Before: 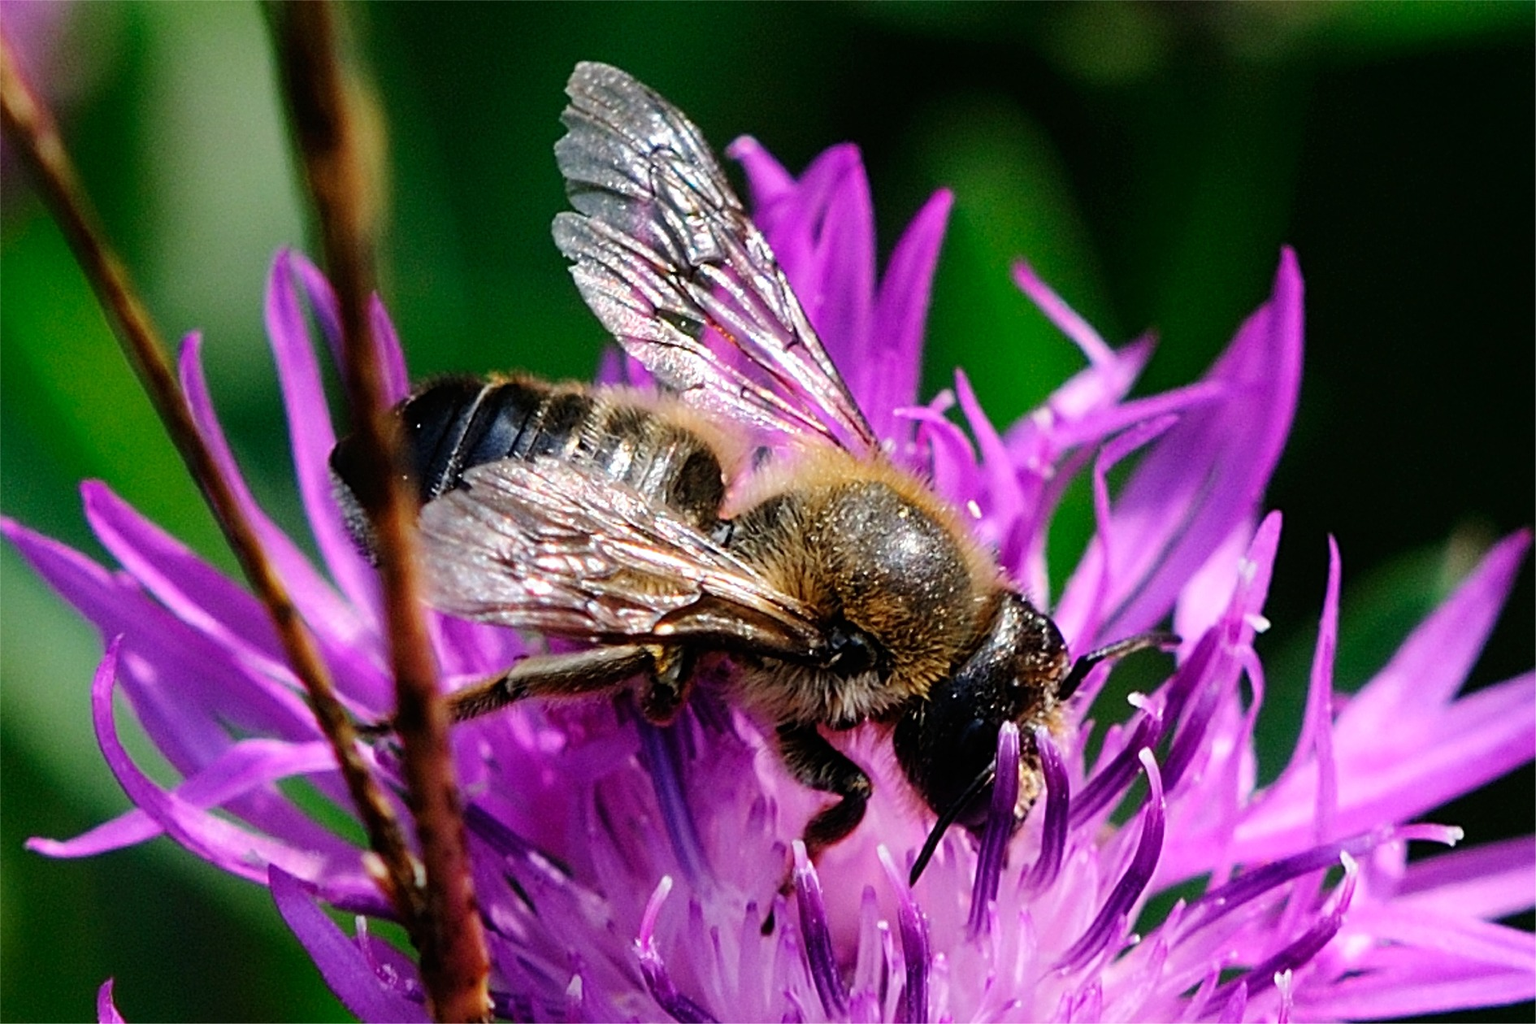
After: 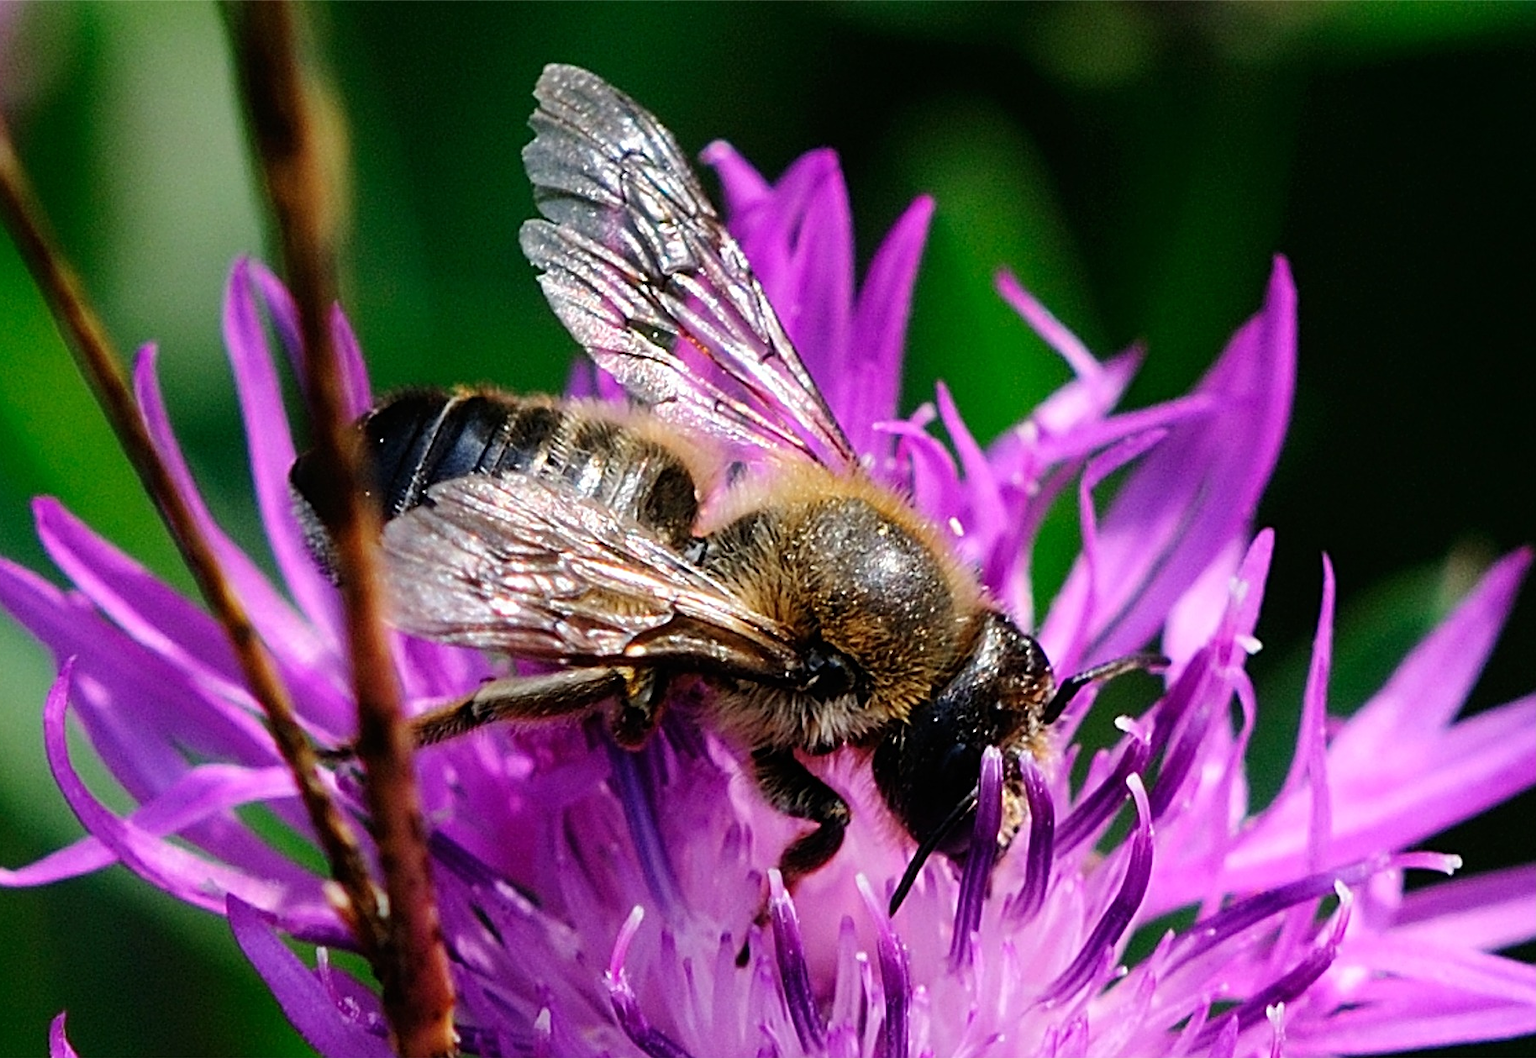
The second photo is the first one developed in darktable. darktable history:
crop and rotate: left 3.247%
sharpen: amount 0.211
